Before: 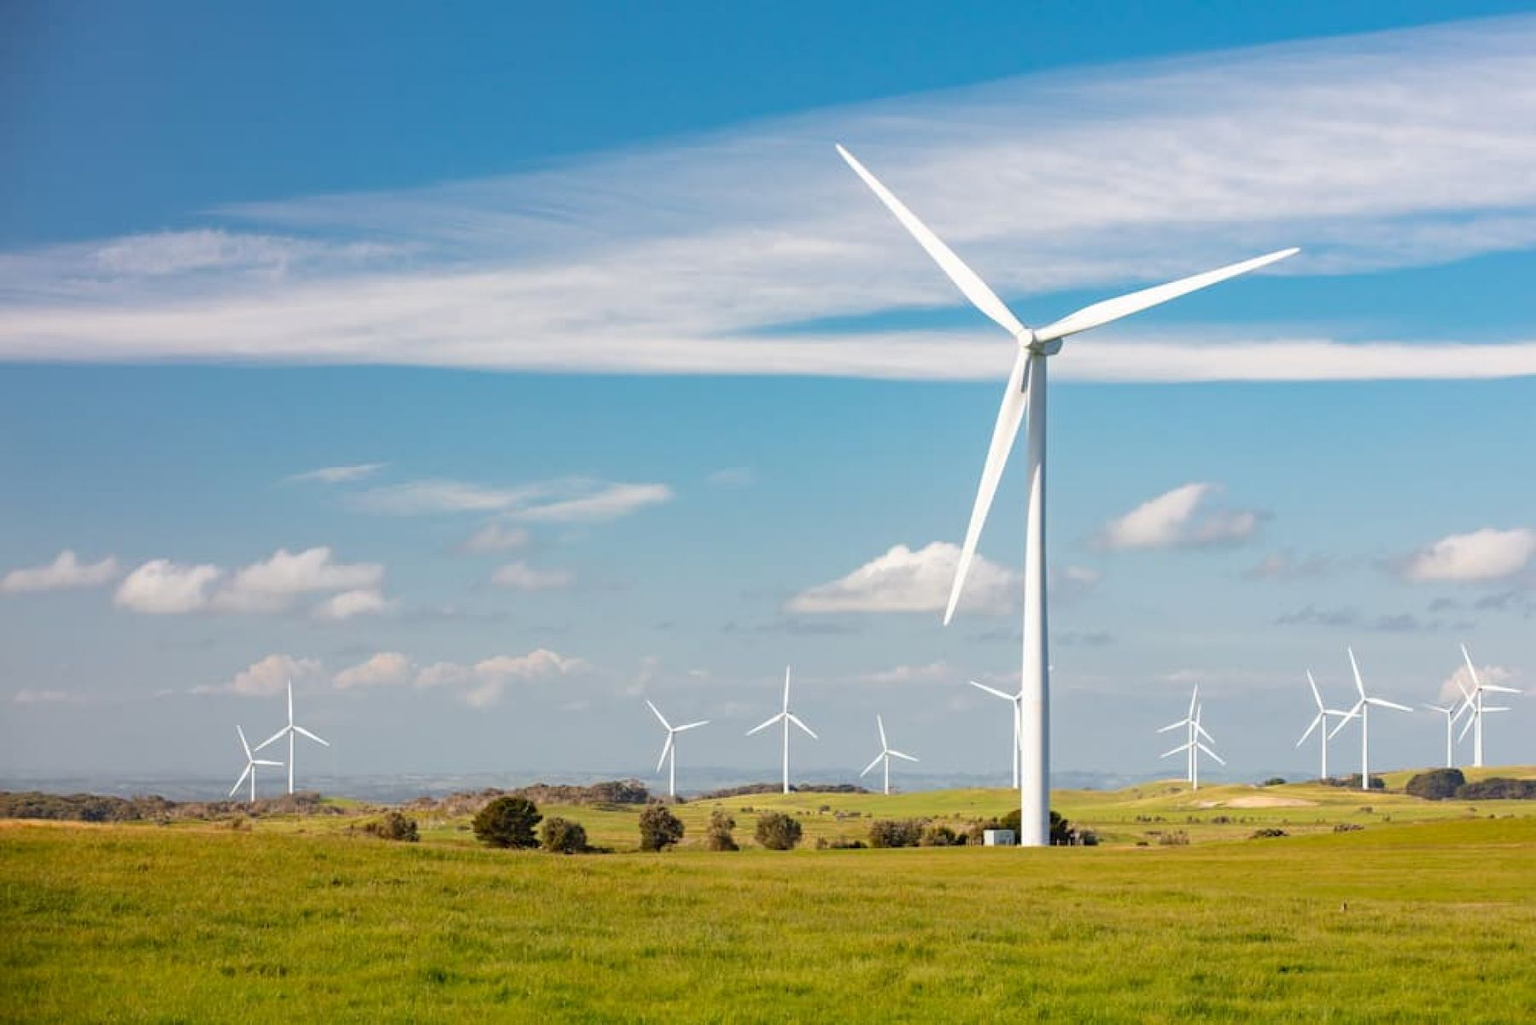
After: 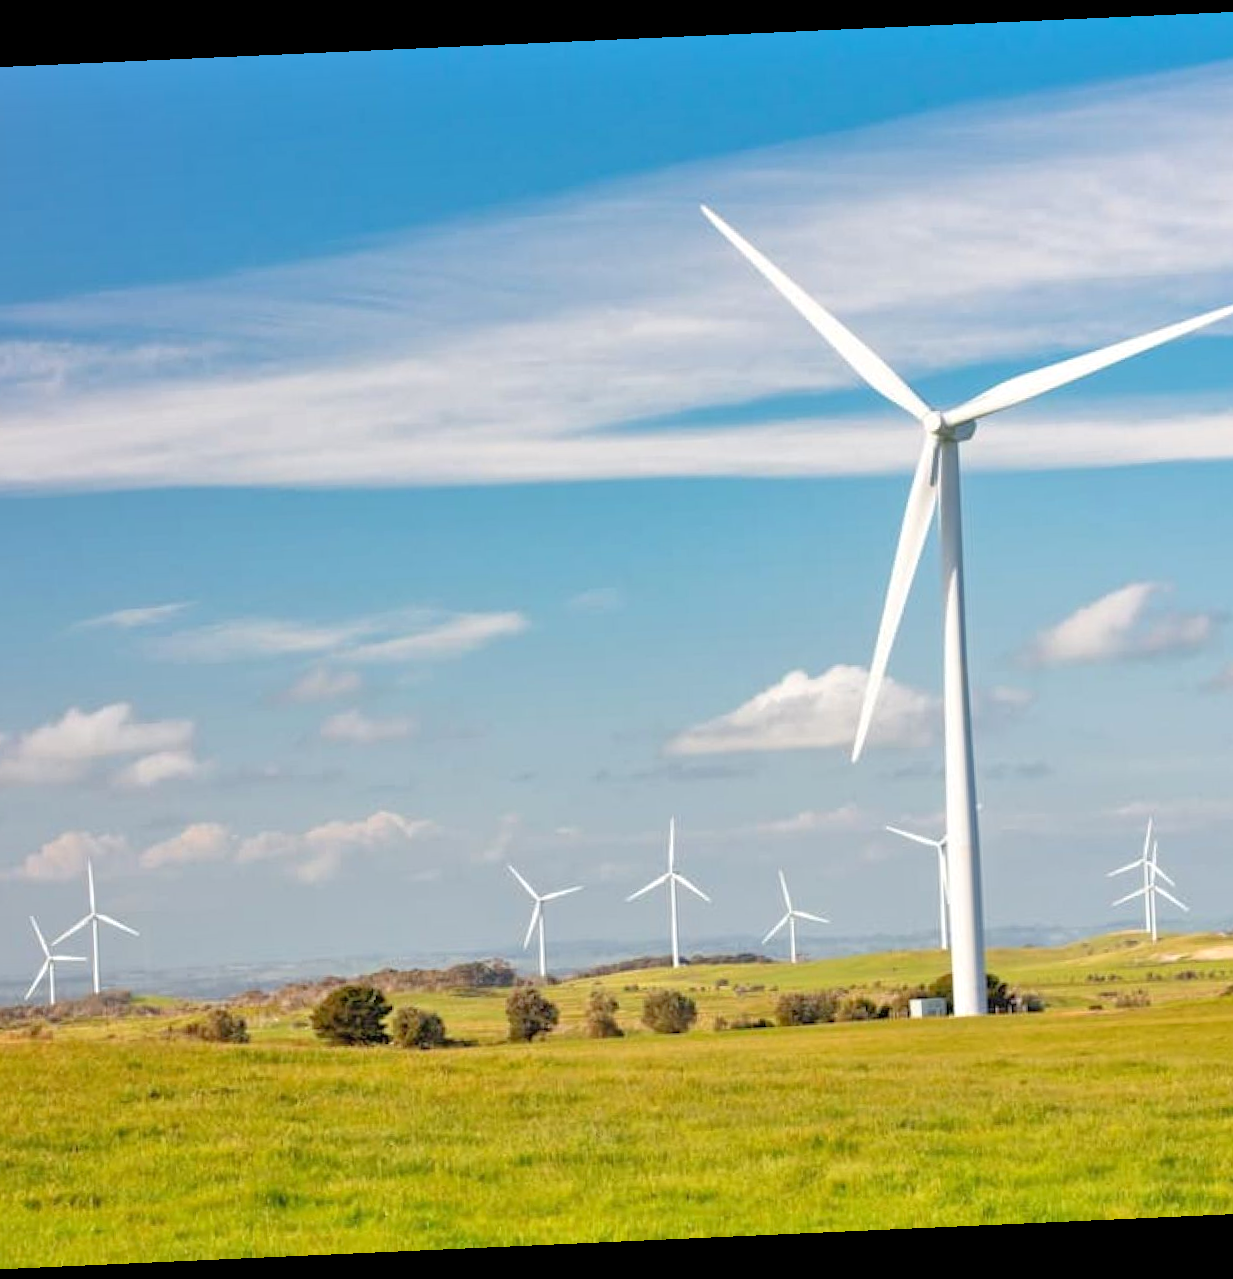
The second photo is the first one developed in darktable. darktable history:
rotate and perspective: rotation -2.56°, automatic cropping off
tone equalizer: -7 EV 0.15 EV, -6 EV 0.6 EV, -5 EV 1.15 EV, -4 EV 1.33 EV, -3 EV 1.15 EV, -2 EV 0.6 EV, -1 EV 0.15 EV, mask exposure compensation -0.5 EV
crop: left 15.419%, right 17.914%
